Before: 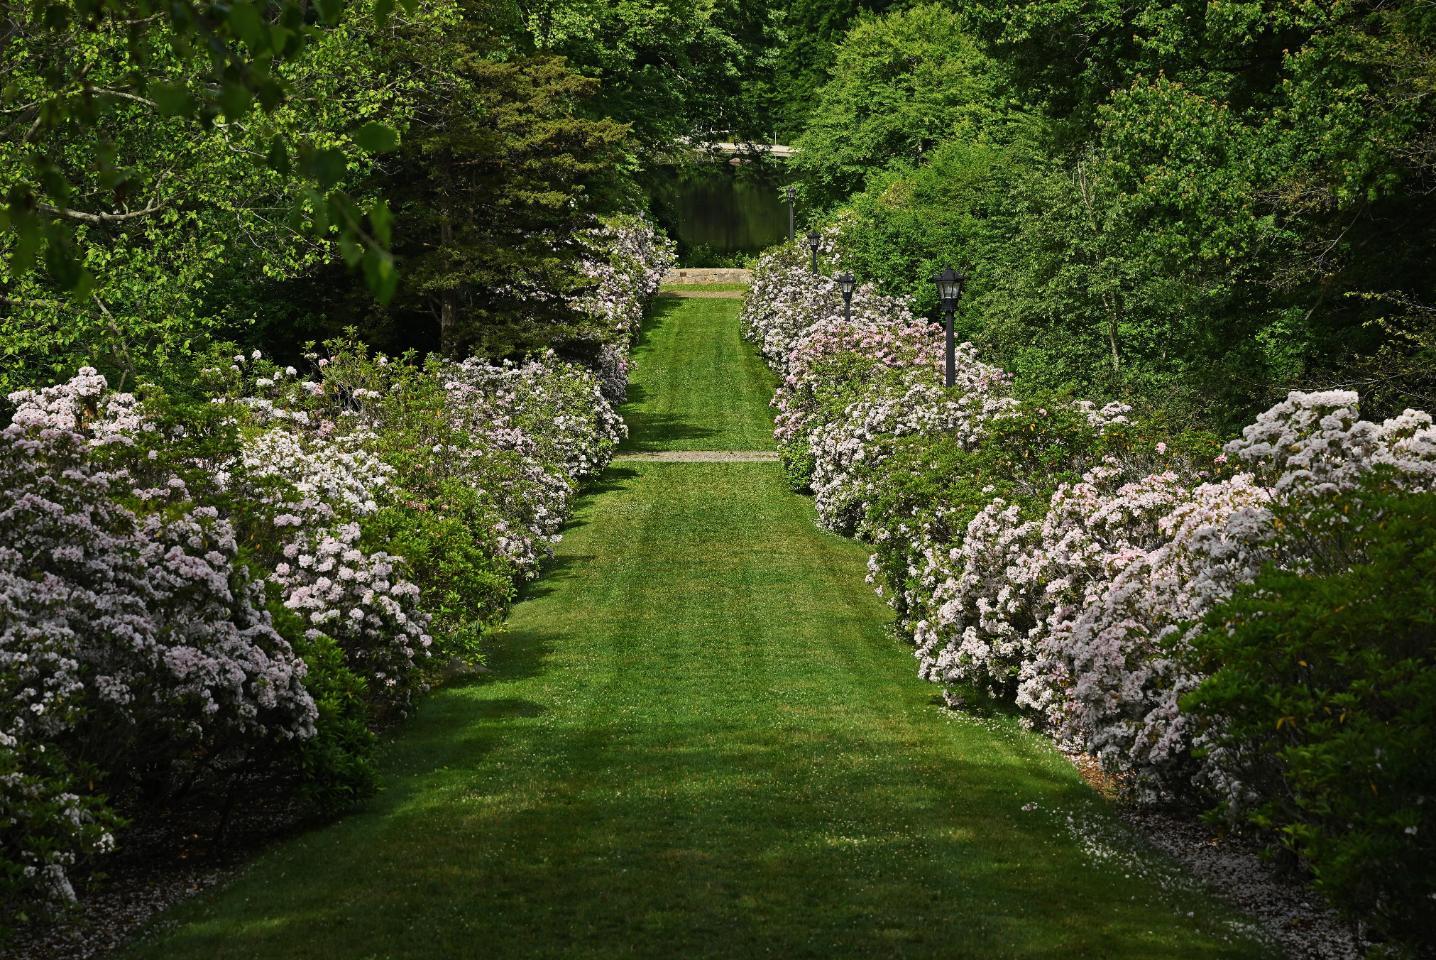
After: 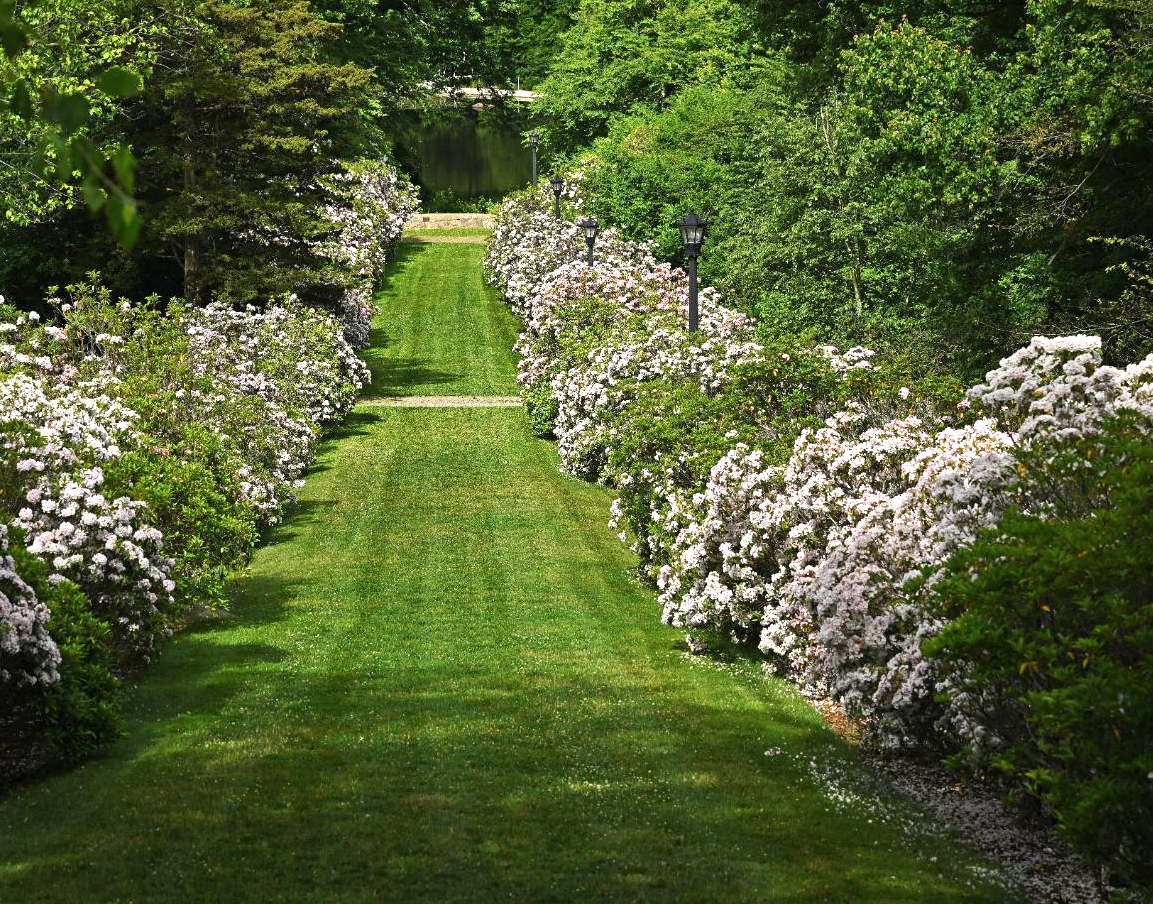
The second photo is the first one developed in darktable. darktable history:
exposure: exposure 0.74 EV, compensate highlight preservation false
crop and rotate: left 17.959%, top 5.771%, right 1.742%
